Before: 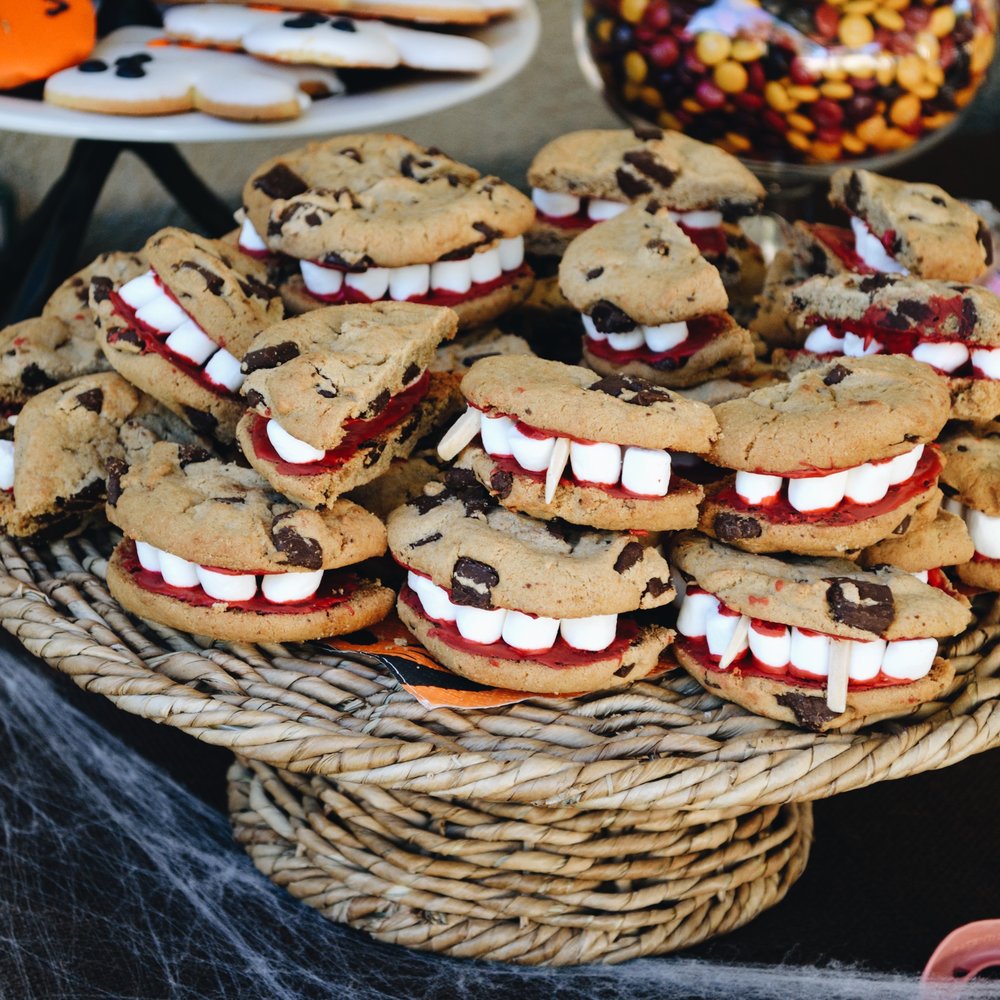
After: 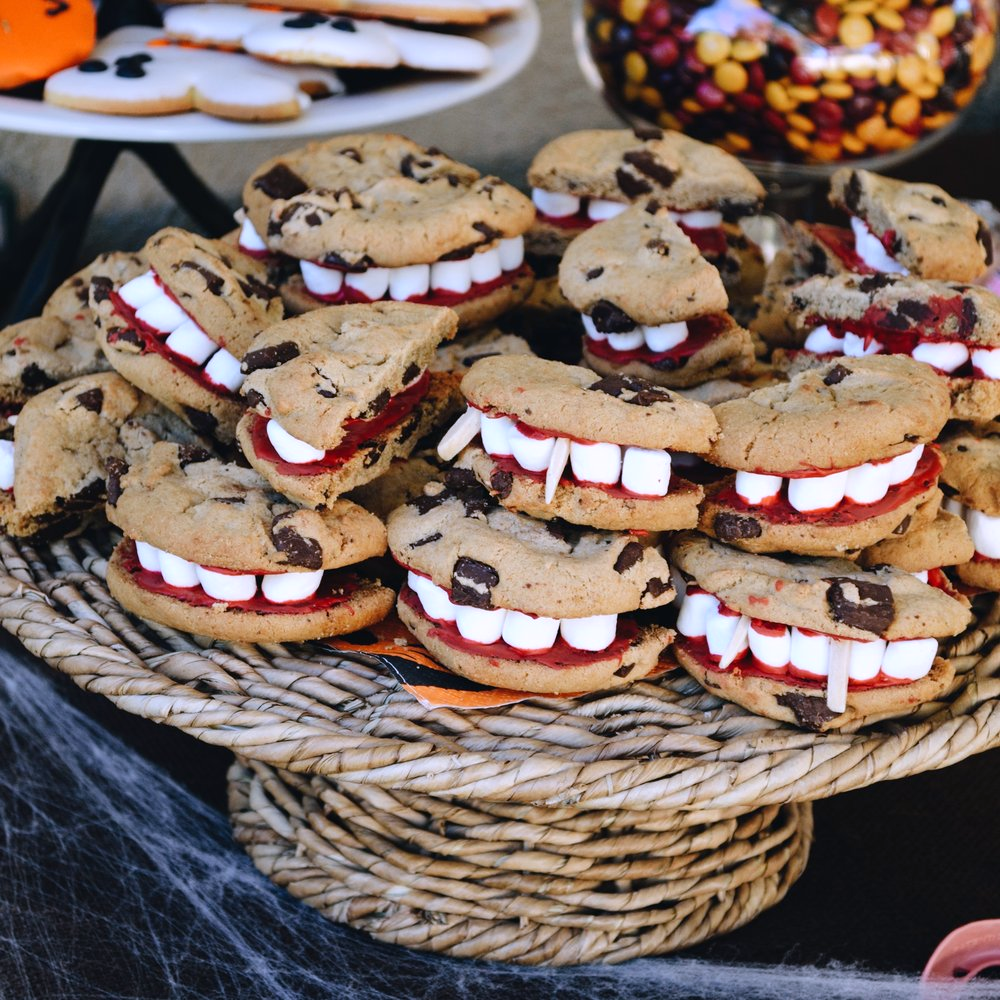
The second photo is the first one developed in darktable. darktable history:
white balance: red 1.004, blue 1.096
